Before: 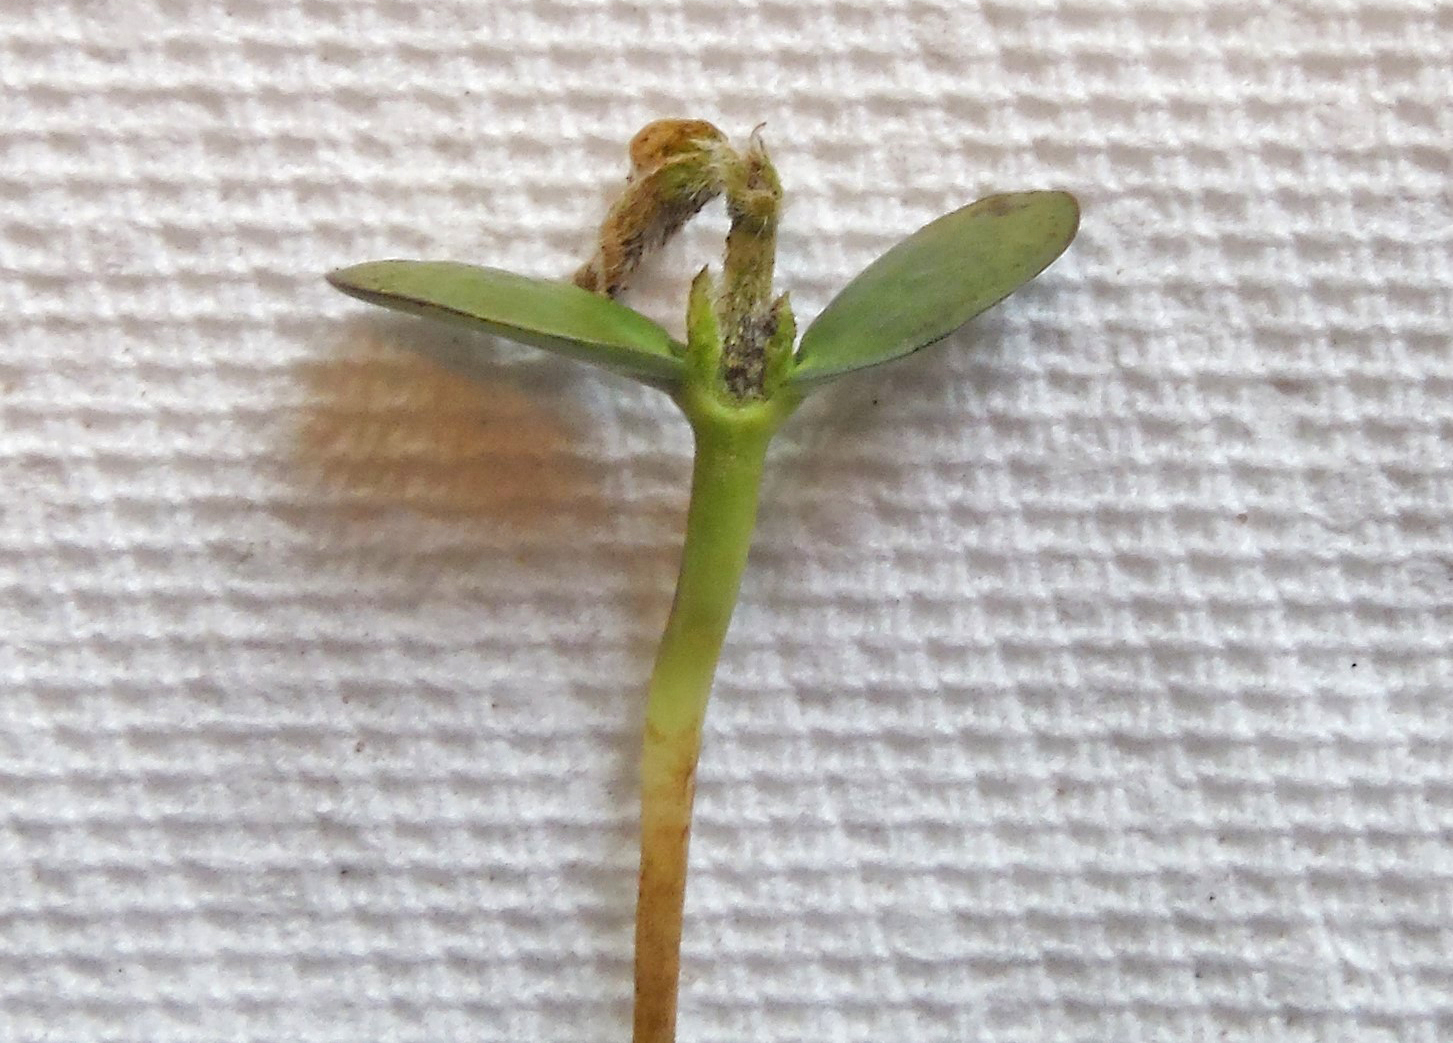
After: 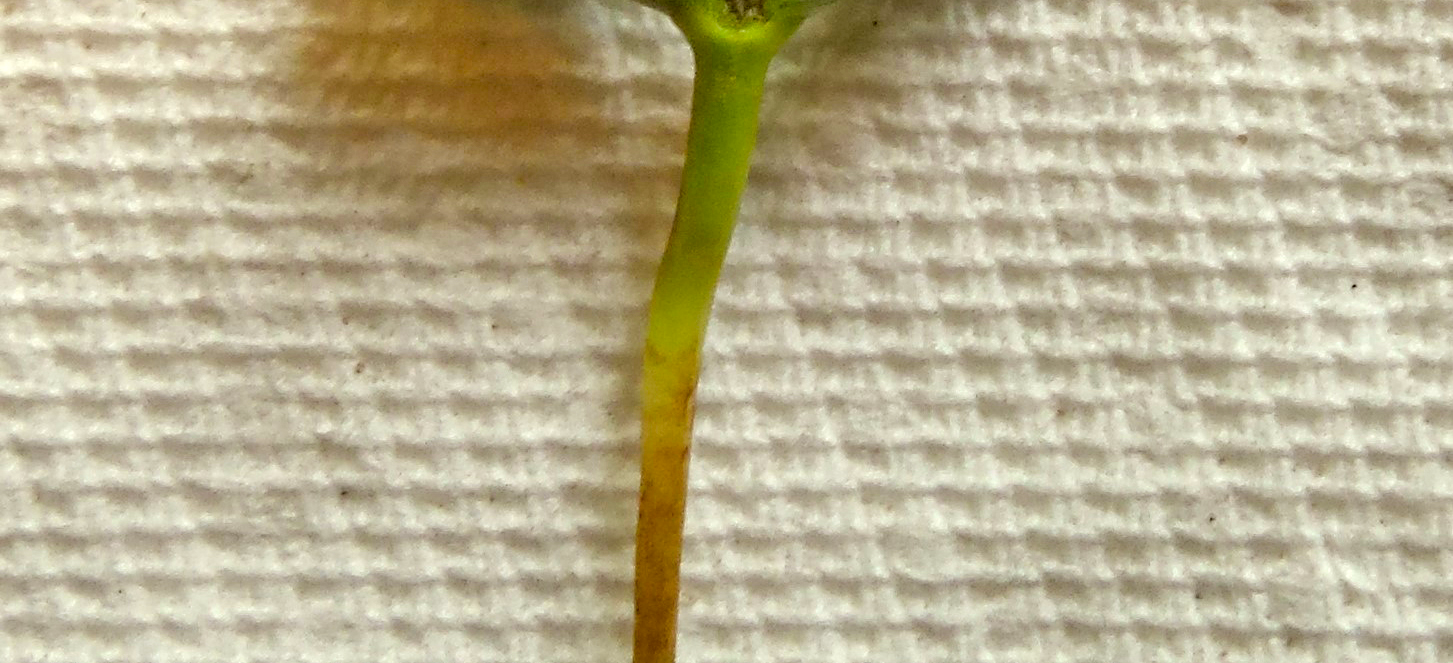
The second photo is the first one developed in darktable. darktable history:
color correction: highlights a* -1.8, highlights b* 10.51, shadows a* 0.932, shadows b* 19.27
local contrast: on, module defaults
color zones: curves: ch0 [(0, 0.497) (0.096, 0.361) (0.221, 0.538) (0.429, 0.5) (0.571, 0.5) (0.714, 0.5) (0.857, 0.5) (1, 0.497)]; ch1 [(0, 0.5) (0.143, 0.5) (0.257, -0.002) (0.429, 0.04) (0.571, -0.001) (0.714, -0.015) (0.857, 0.024) (1, 0.5)], mix -121.56%
crop and rotate: top 36.341%
